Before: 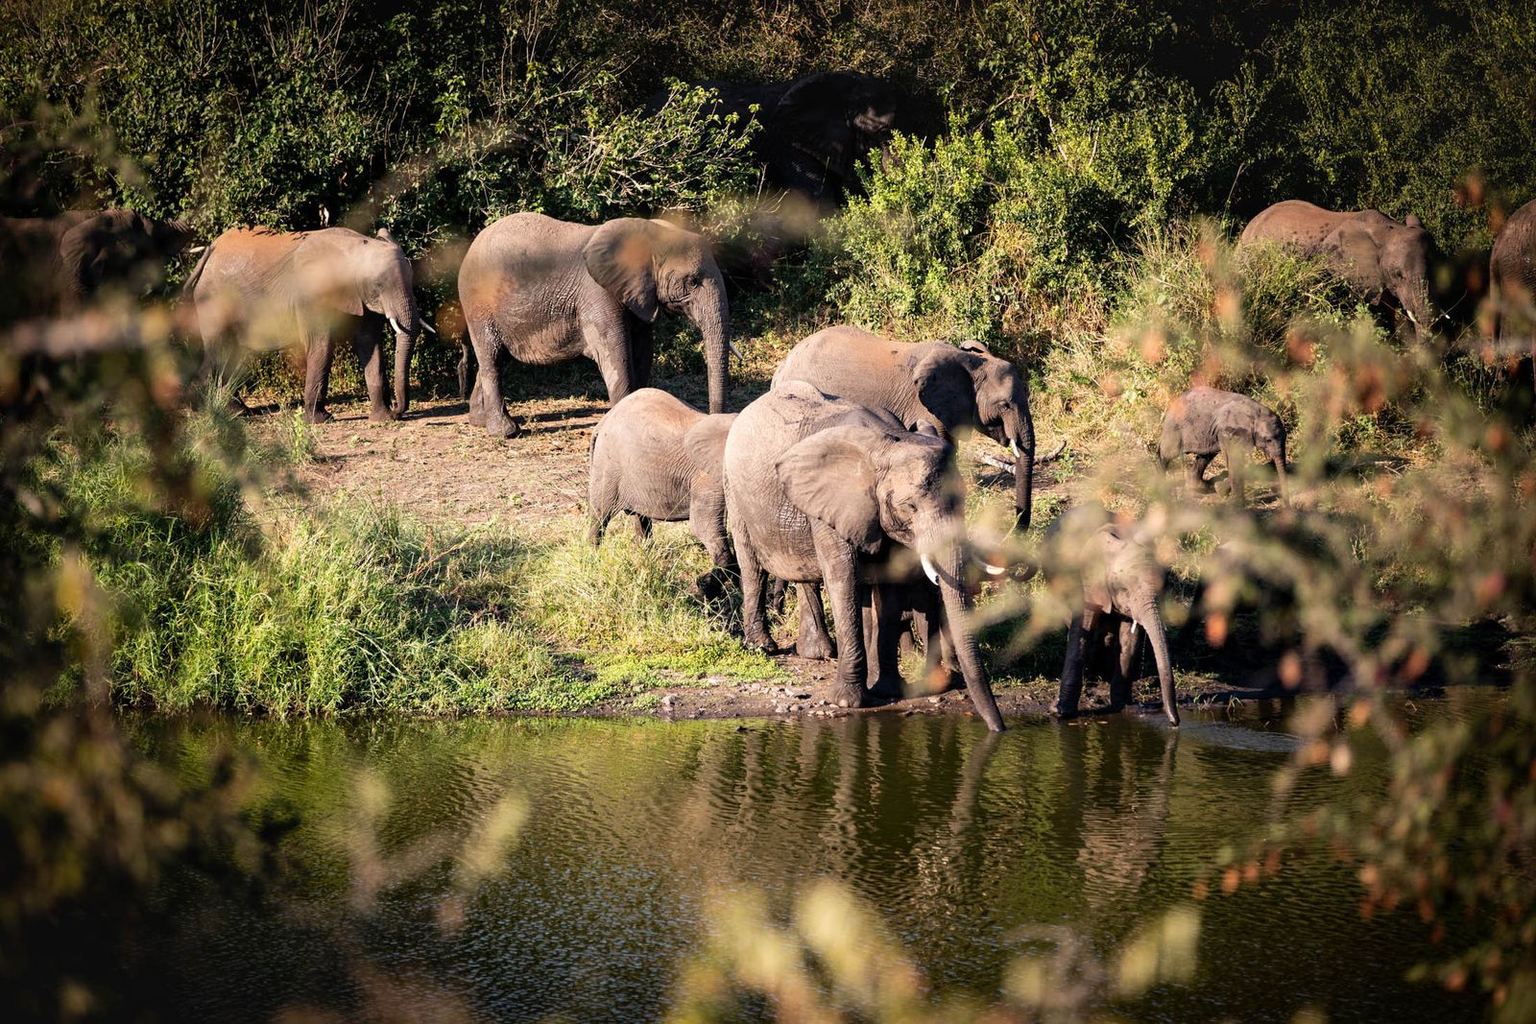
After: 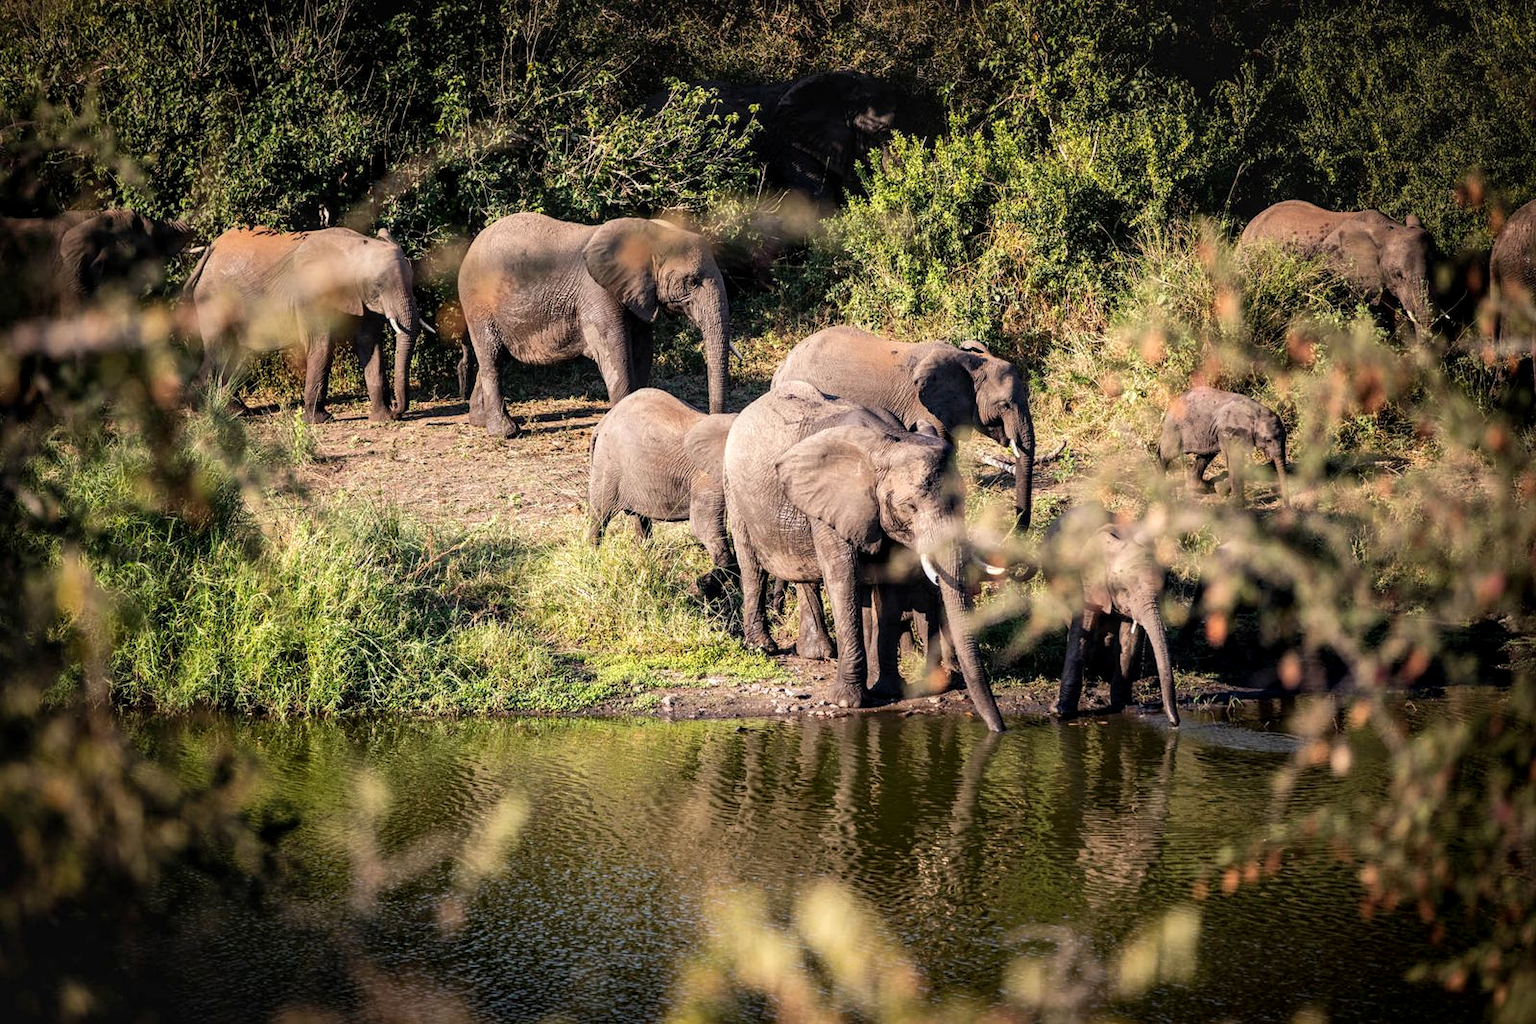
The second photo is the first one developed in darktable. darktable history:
local contrast: on, module defaults
shadows and highlights: shadows 10, white point adjustment 1, highlights -40
